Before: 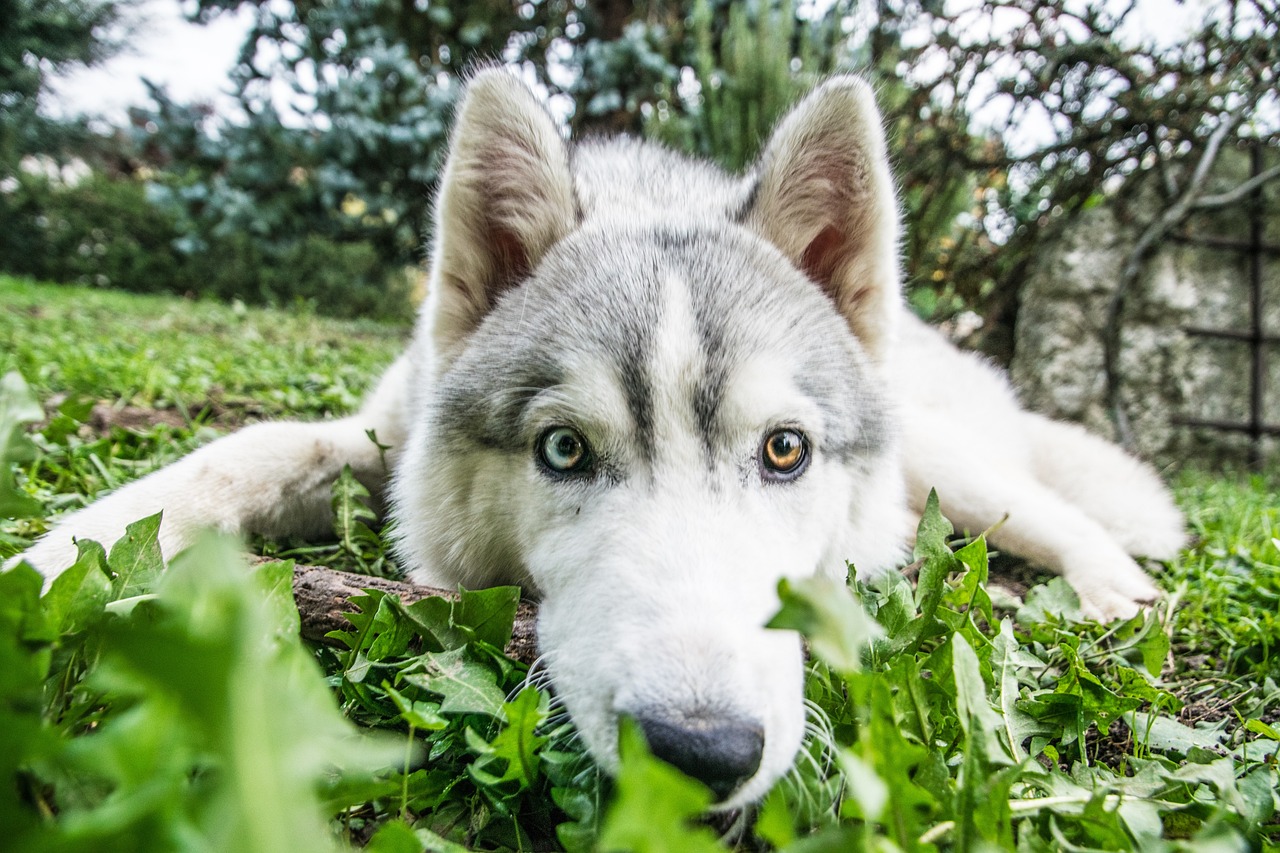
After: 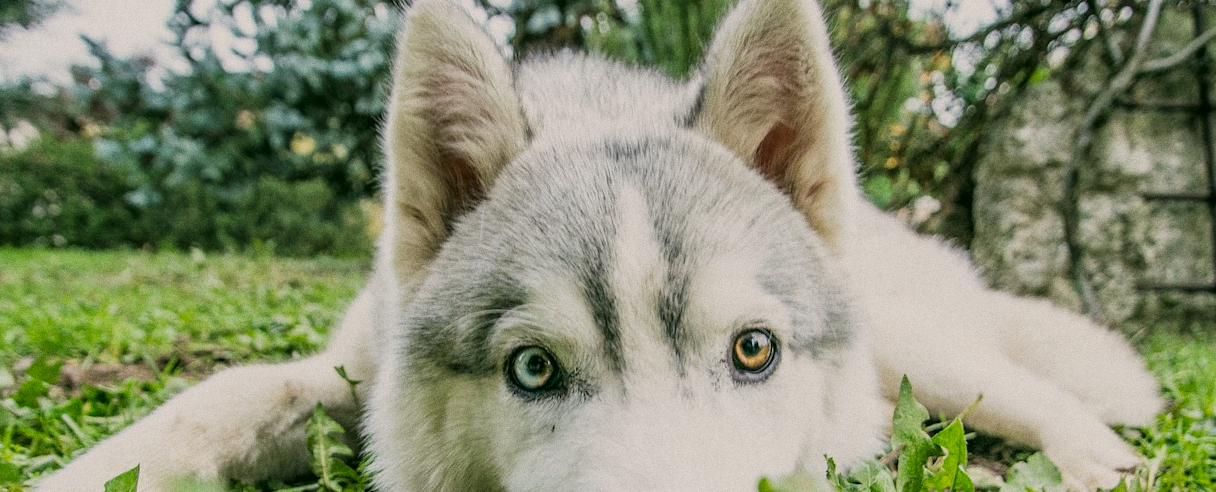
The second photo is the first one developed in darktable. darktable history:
color correction: highlights a* 4.02, highlights b* 4.98, shadows a* -7.55, shadows b* 4.98
crop and rotate: top 4.848%, bottom 29.503%
tone equalizer: on, module defaults
rotate and perspective: rotation -5°, crop left 0.05, crop right 0.952, crop top 0.11, crop bottom 0.89
grain: on, module defaults
filmic rgb: middle gray luminance 18.42%, black relative exposure -10.5 EV, white relative exposure 3.4 EV, threshold 6 EV, target black luminance 0%, hardness 6.03, latitude 99%, contrast 0.847, shadows ↔ highlights balance 0.505%, add noise in highlights 0, preserve chrominance max RGB, color science v3 (2019), use custom middle-gray values true, iterations of high-quality reconstruction 0, contrast in highlights soft, enable highlight reconstruction true
